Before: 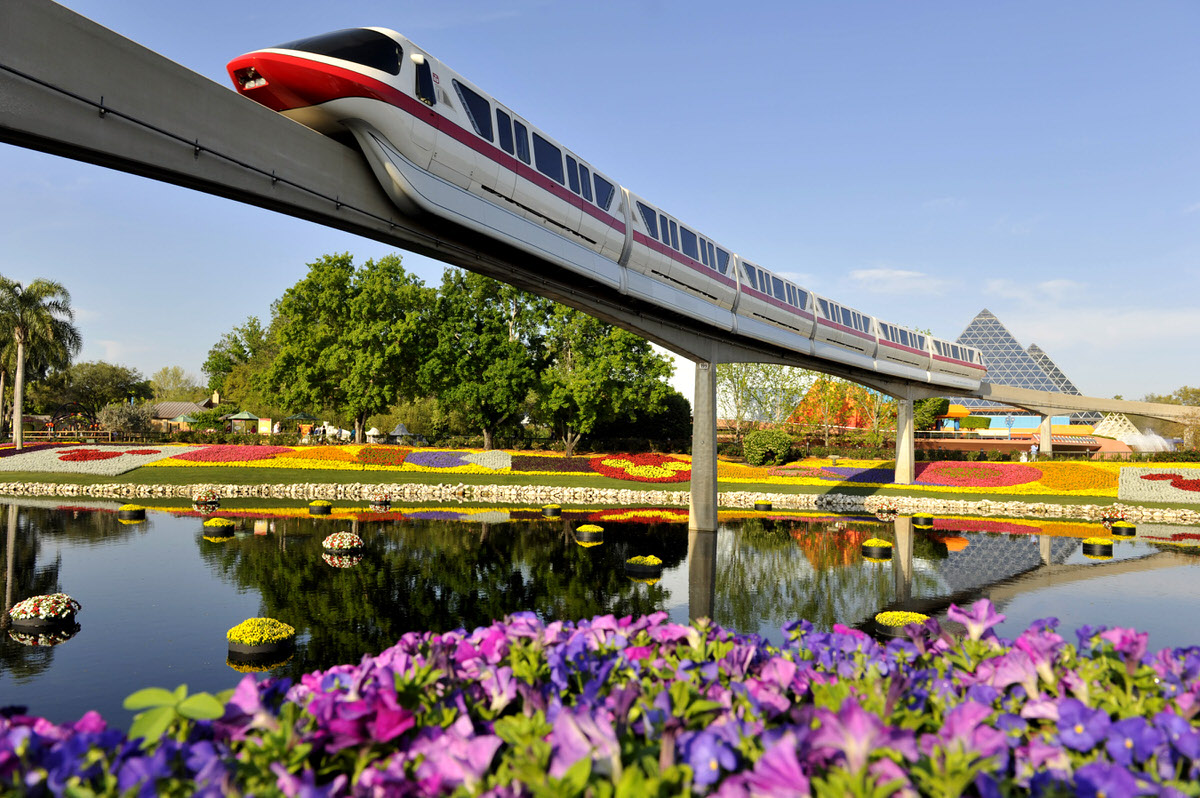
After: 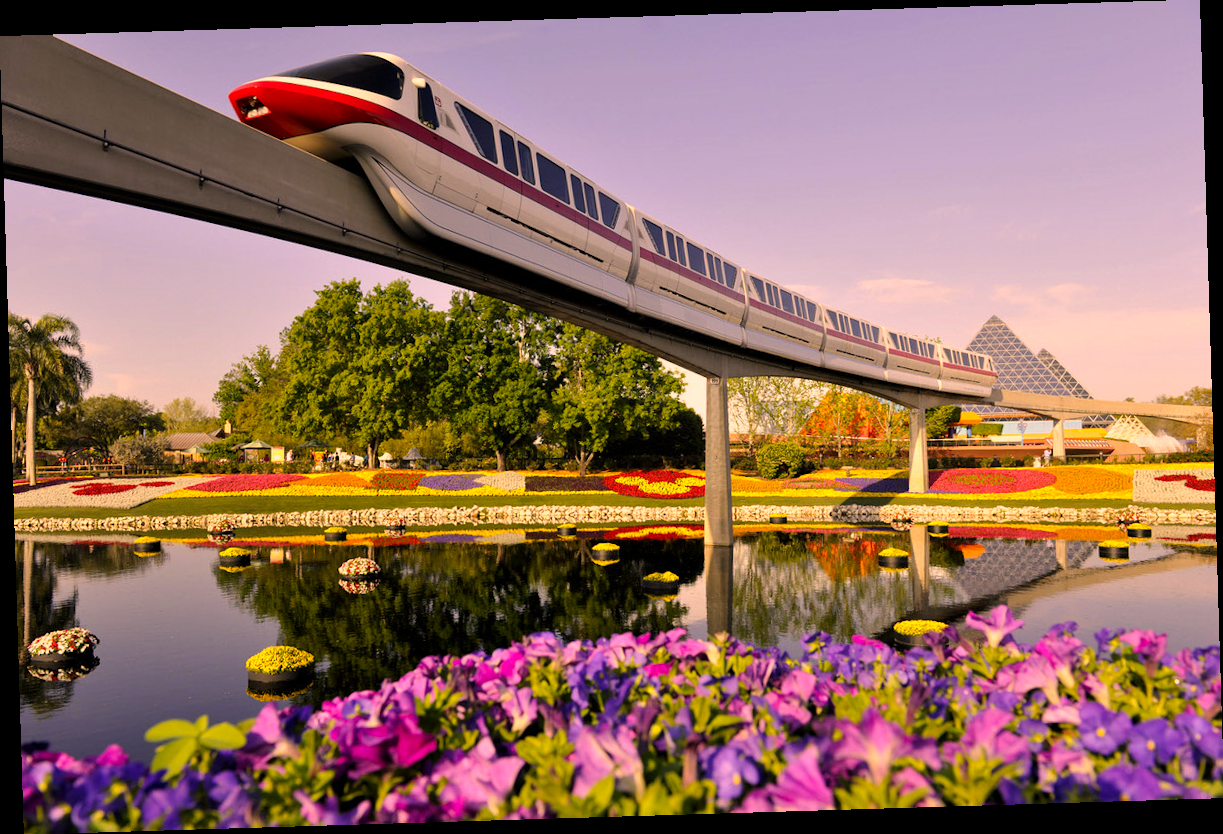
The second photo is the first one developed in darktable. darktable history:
color correction: highlights a* 21.88, highlights b* 22.25
rotate and perspective: rotation -1.75°, automatic cropping off
